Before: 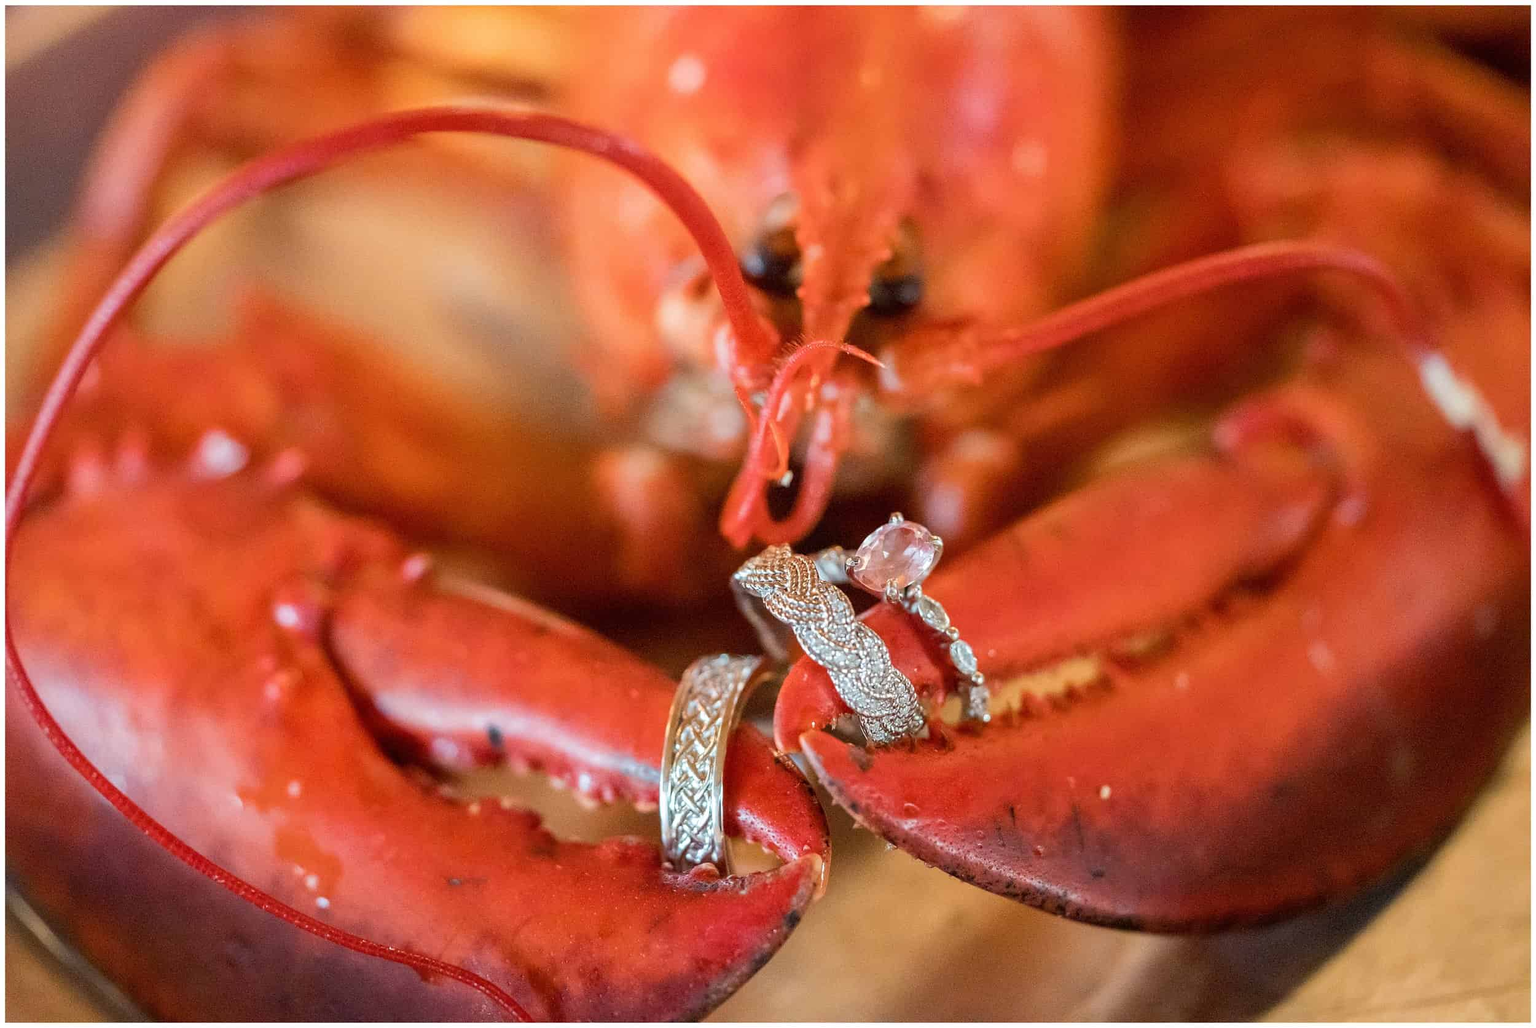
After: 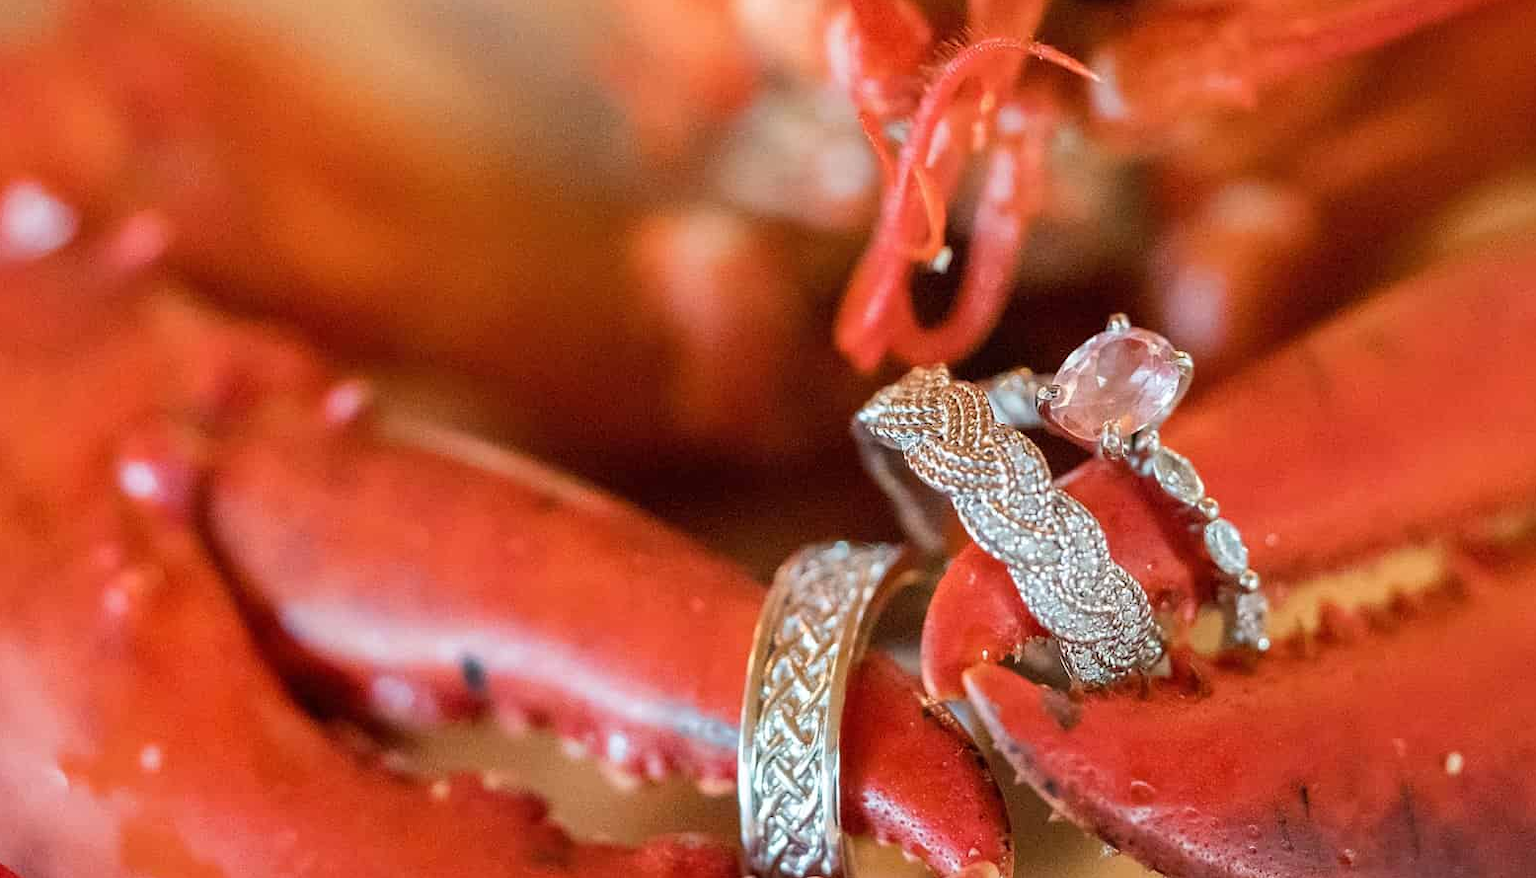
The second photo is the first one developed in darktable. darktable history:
crop: left 13.063%, top 30.86%, right 24.667%, bottom 15.916%
